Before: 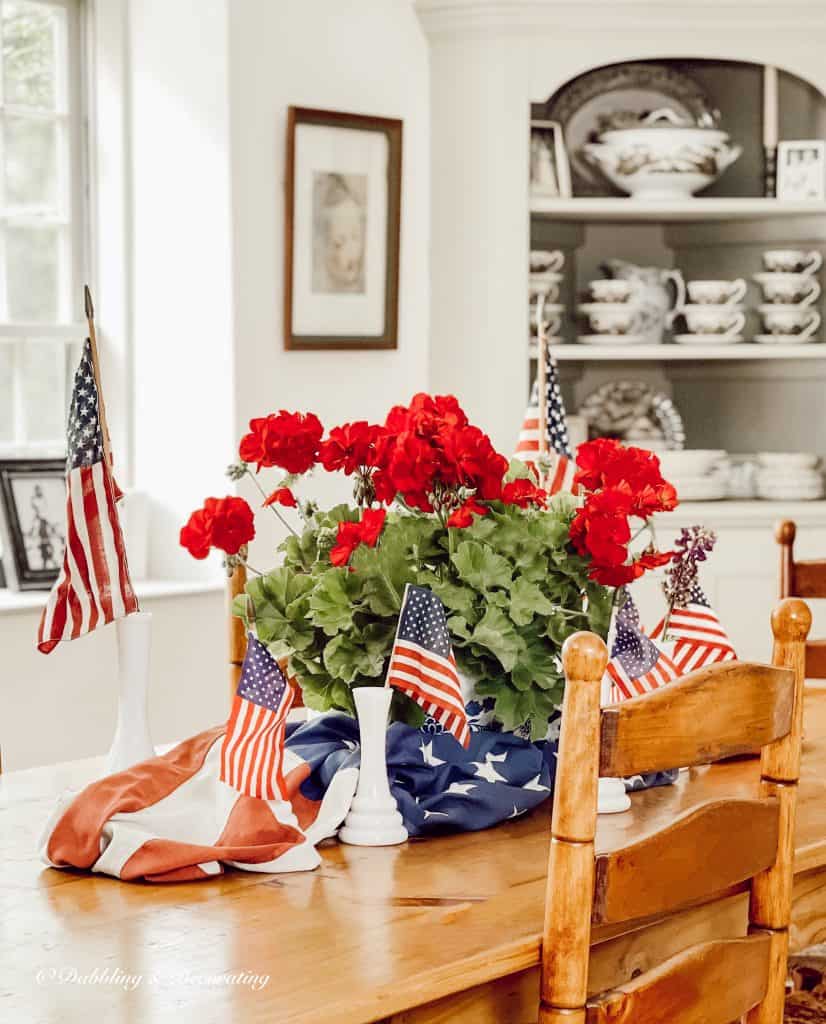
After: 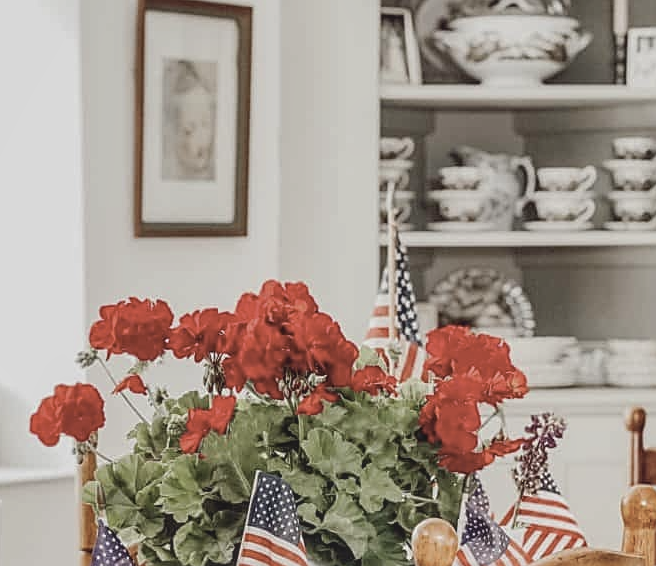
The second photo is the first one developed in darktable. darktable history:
contrast brightness saturation: contrast -0.247, saturation -0.448
crop: left 18.279%, top 11.068%, right 2.301%, bottom 33.626%
local contrast: on, module defaults
sharpen: on, module defaults
